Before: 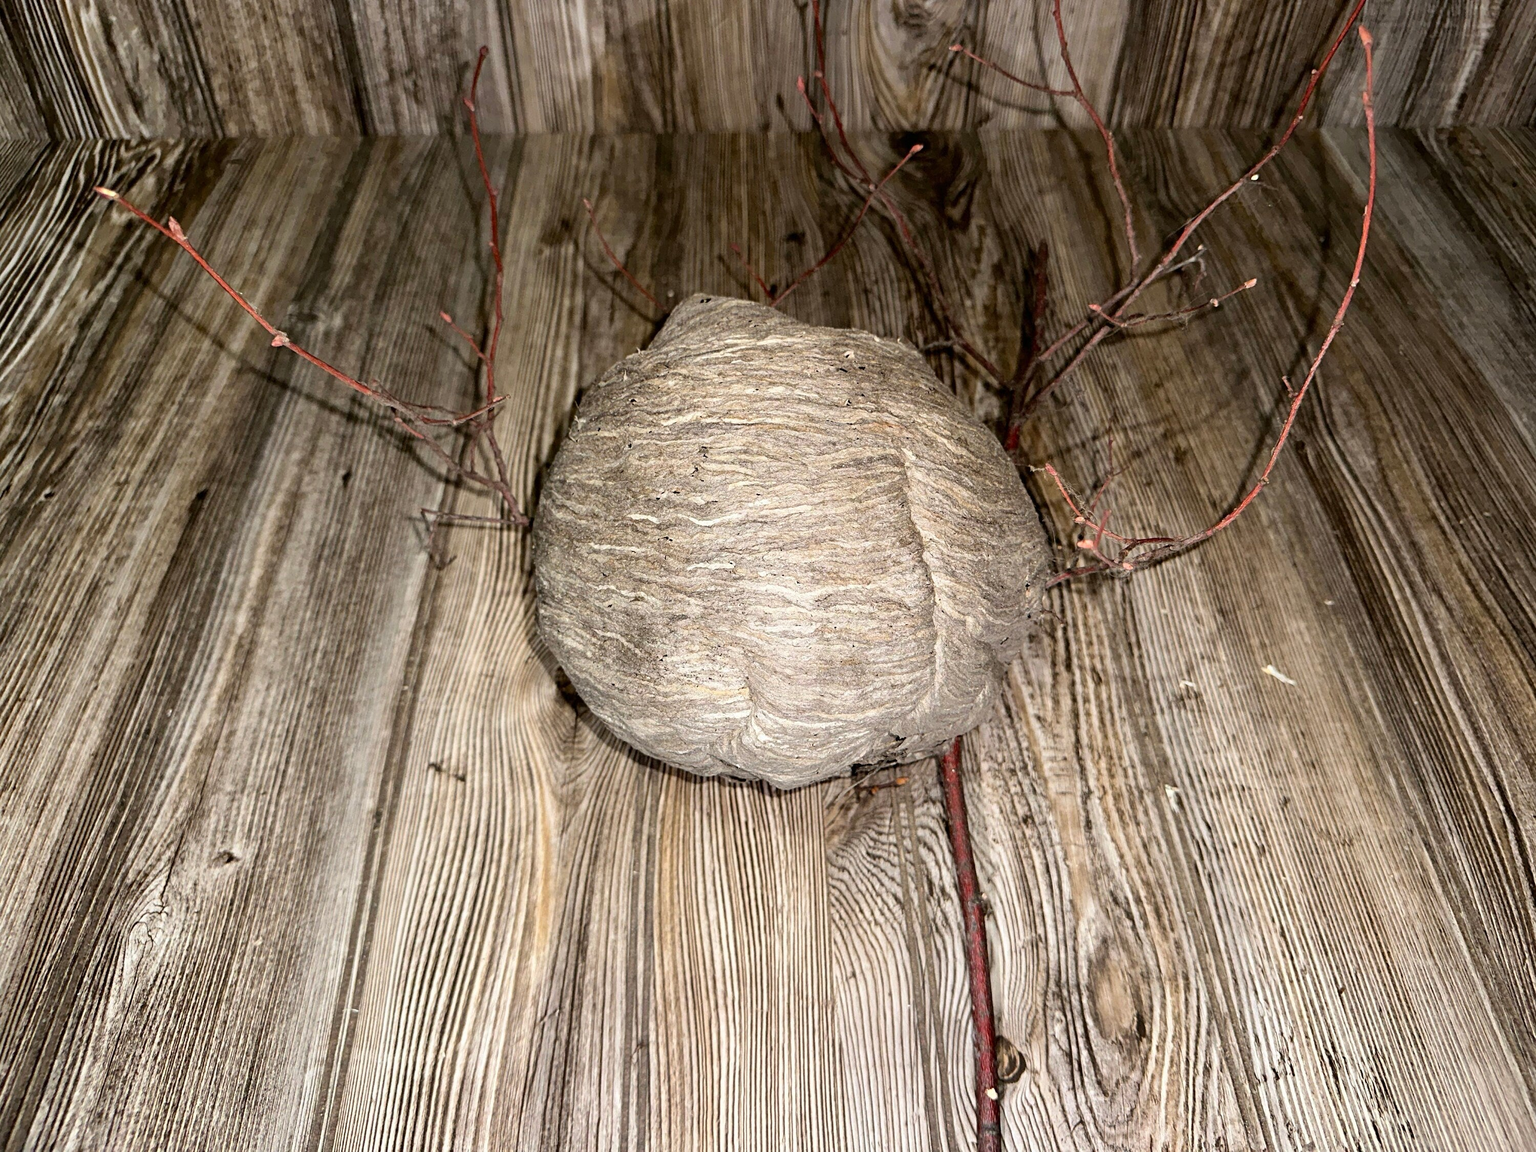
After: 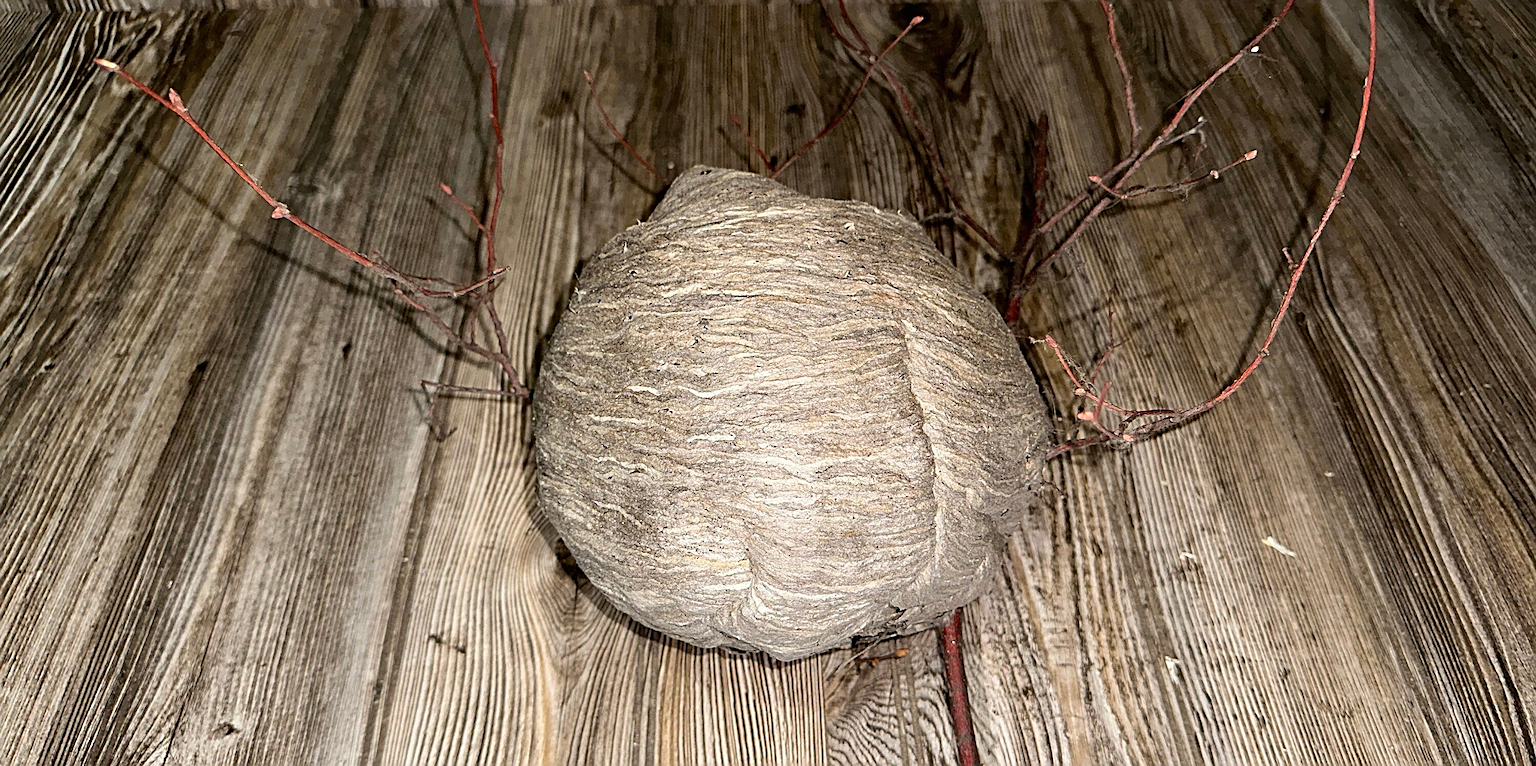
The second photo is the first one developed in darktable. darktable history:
sharpen: radius 2.544, amount 0.637
crop: top 11.178%, bottom 22.255%
